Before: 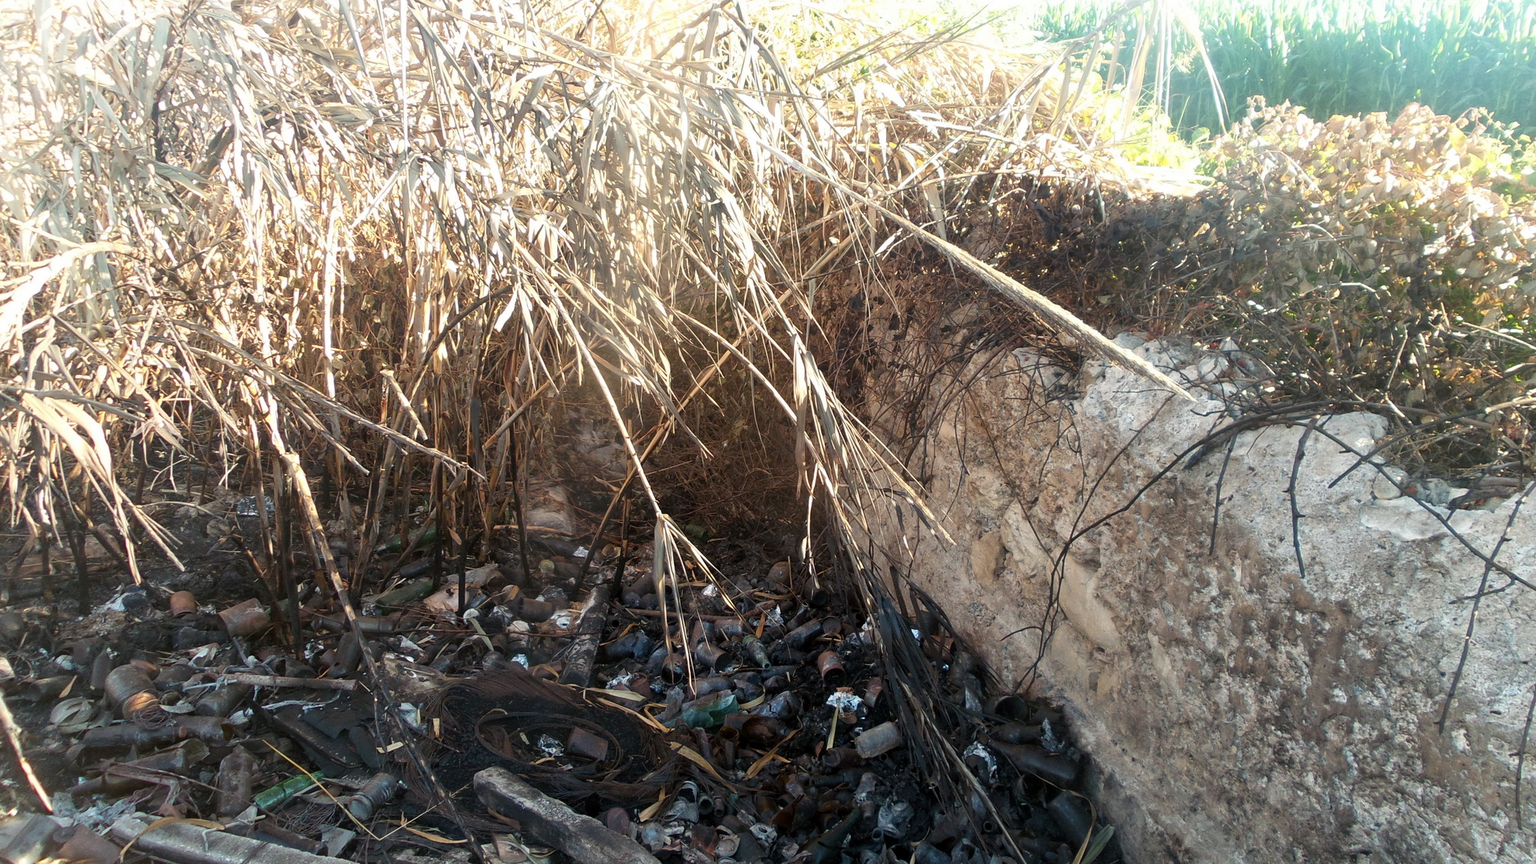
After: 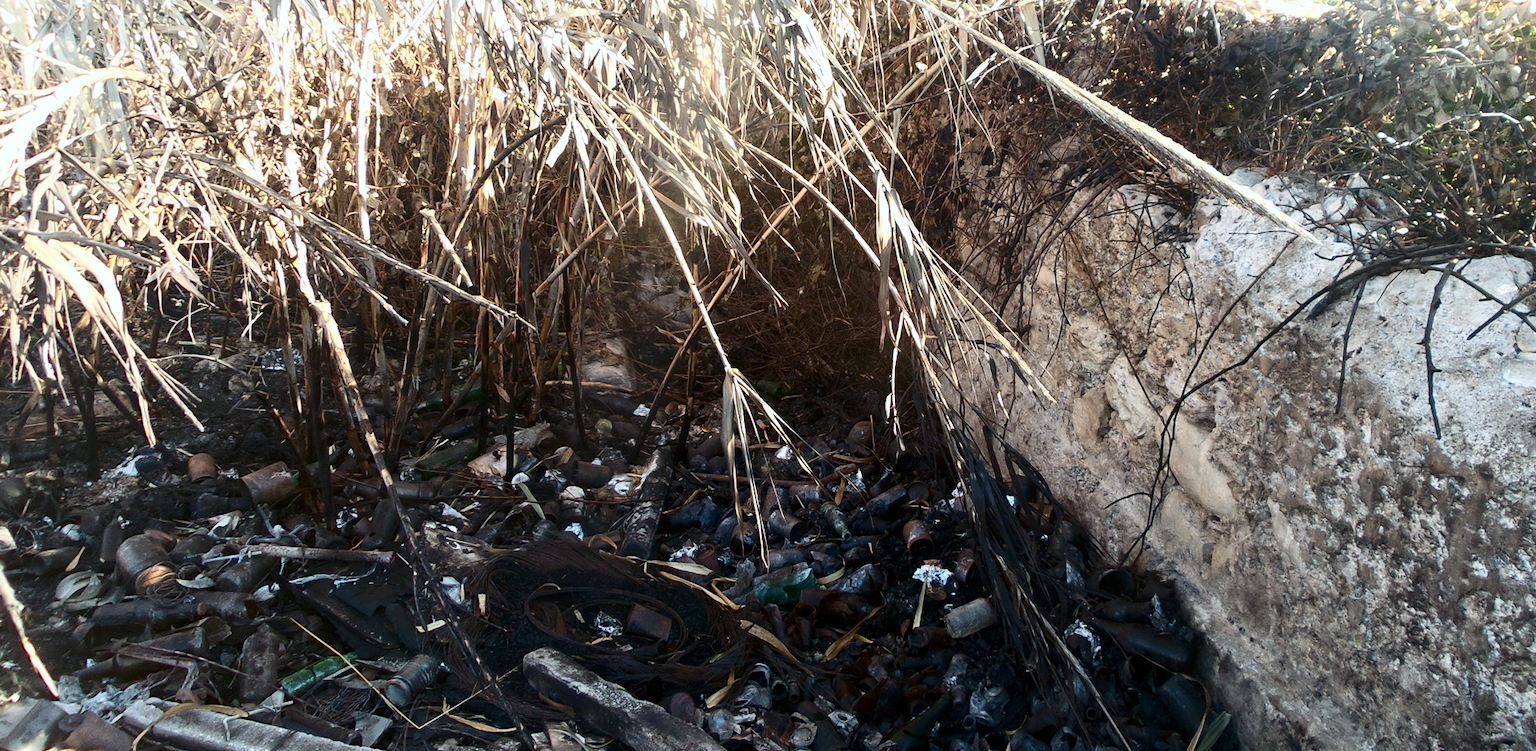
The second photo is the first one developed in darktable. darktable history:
crop: top 20.916%, right 9.437%, bottom 0.316%
contrast brightness saturation: contrast 0.28
white balance: red 0.967, blue 1.049
